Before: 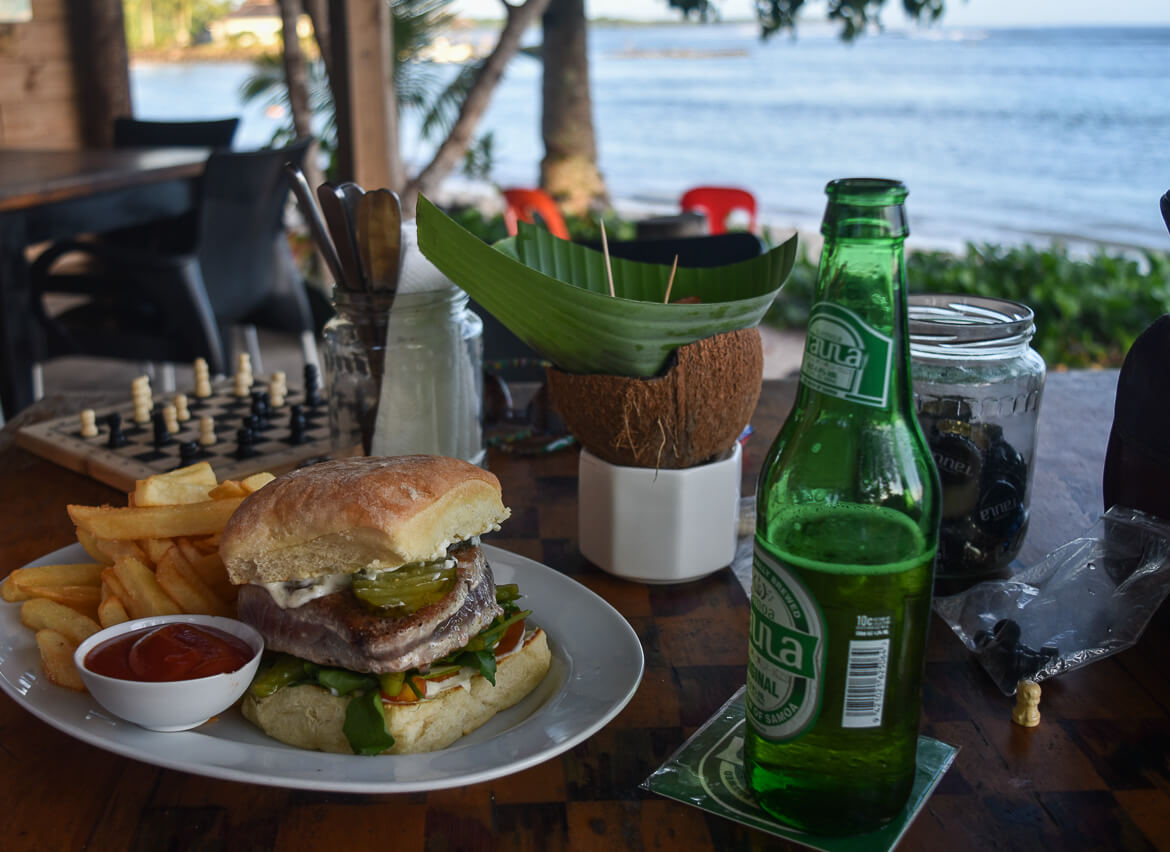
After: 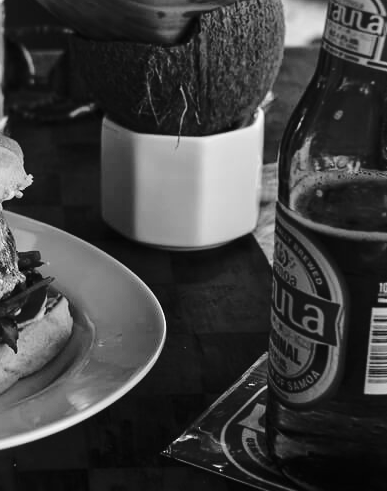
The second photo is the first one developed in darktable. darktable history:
color calibration: output gray [0.21, 0.42, 0.37, 0], gray › normalize channels true, illuminant same as pipeline (D50), adaptation XYZ, x 0.346, y 0.359, gamut compression 0
crop: left 40.878%, top 39.176%, right 25.993%, bottom 3.081%
base curve: curves: ch0 [(0, 0) (0.04, 0.03) (0.133, 0.232) (0.448, 0.748) (0.843, 0.968) (1, 1)], preserve colors none
